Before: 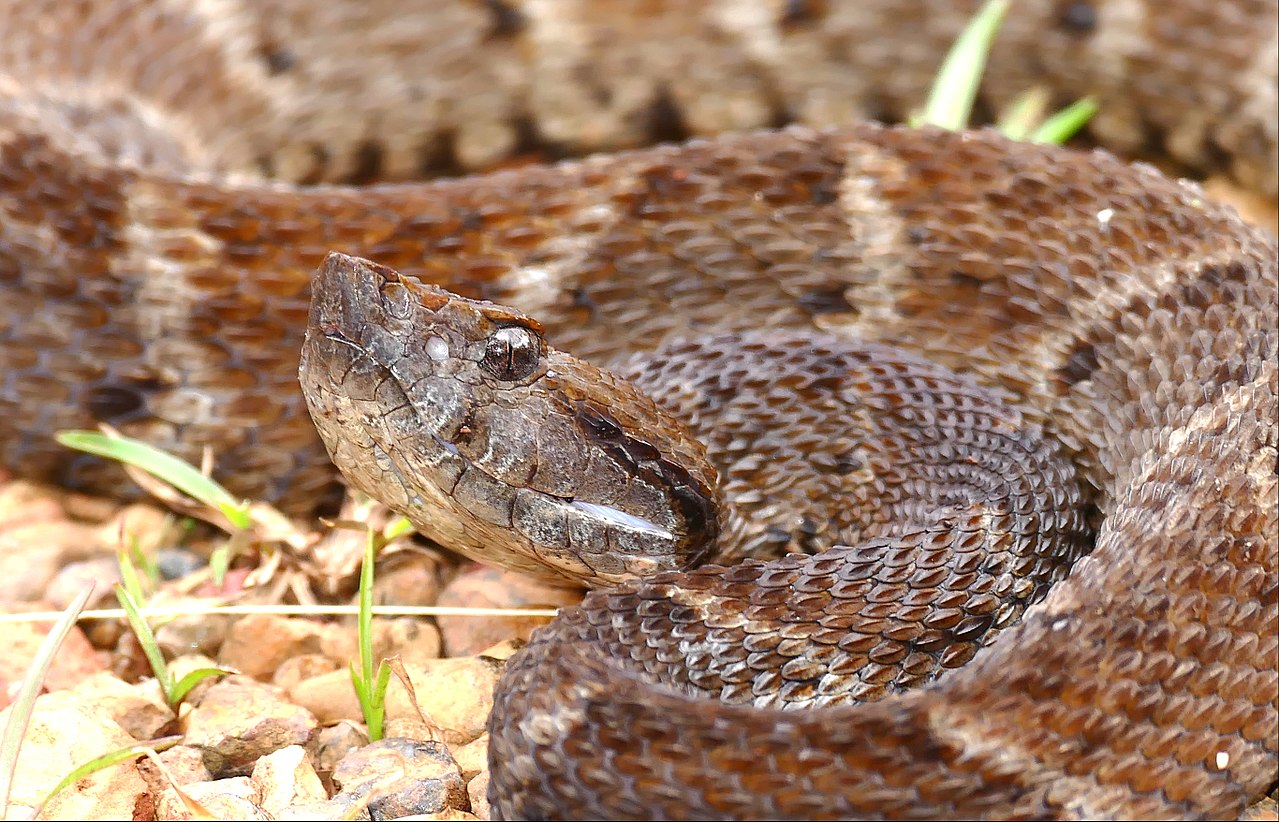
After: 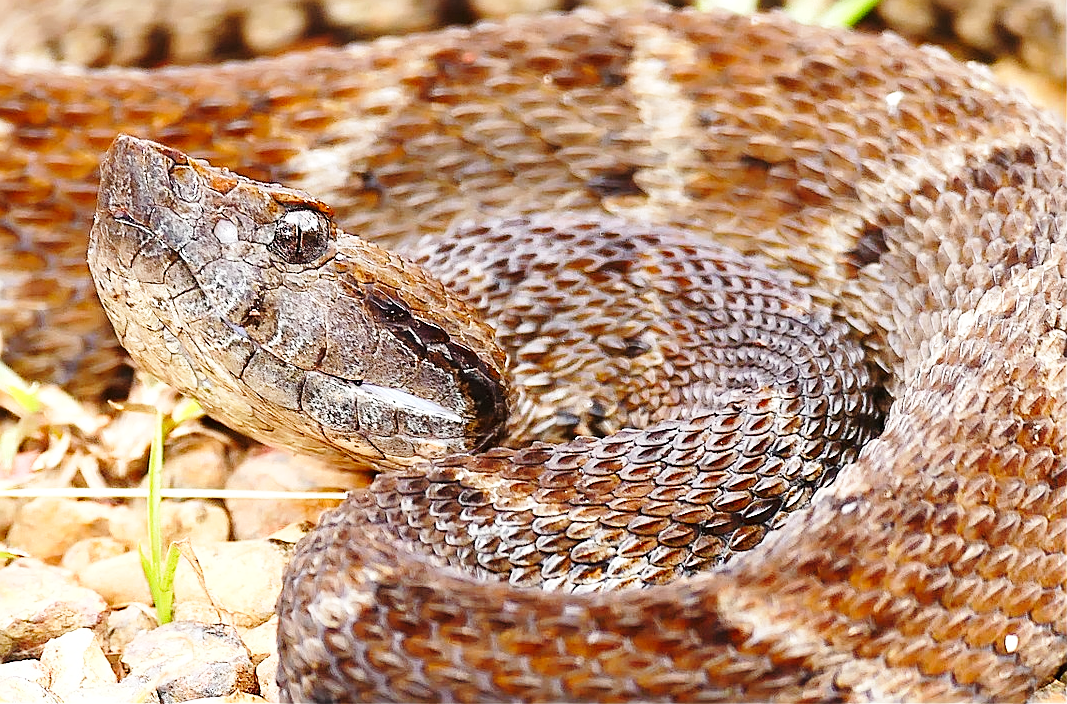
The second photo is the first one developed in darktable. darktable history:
base curve: curves: ch0 [(0, 0) (0.028, 0.03) (0.121, 0.232) (0.46, 0.748) (0.859, 0.968) (1, 1)], preserve colors none
crop: left 16.535%, top 14.33%
sharpen: on, module defaults
